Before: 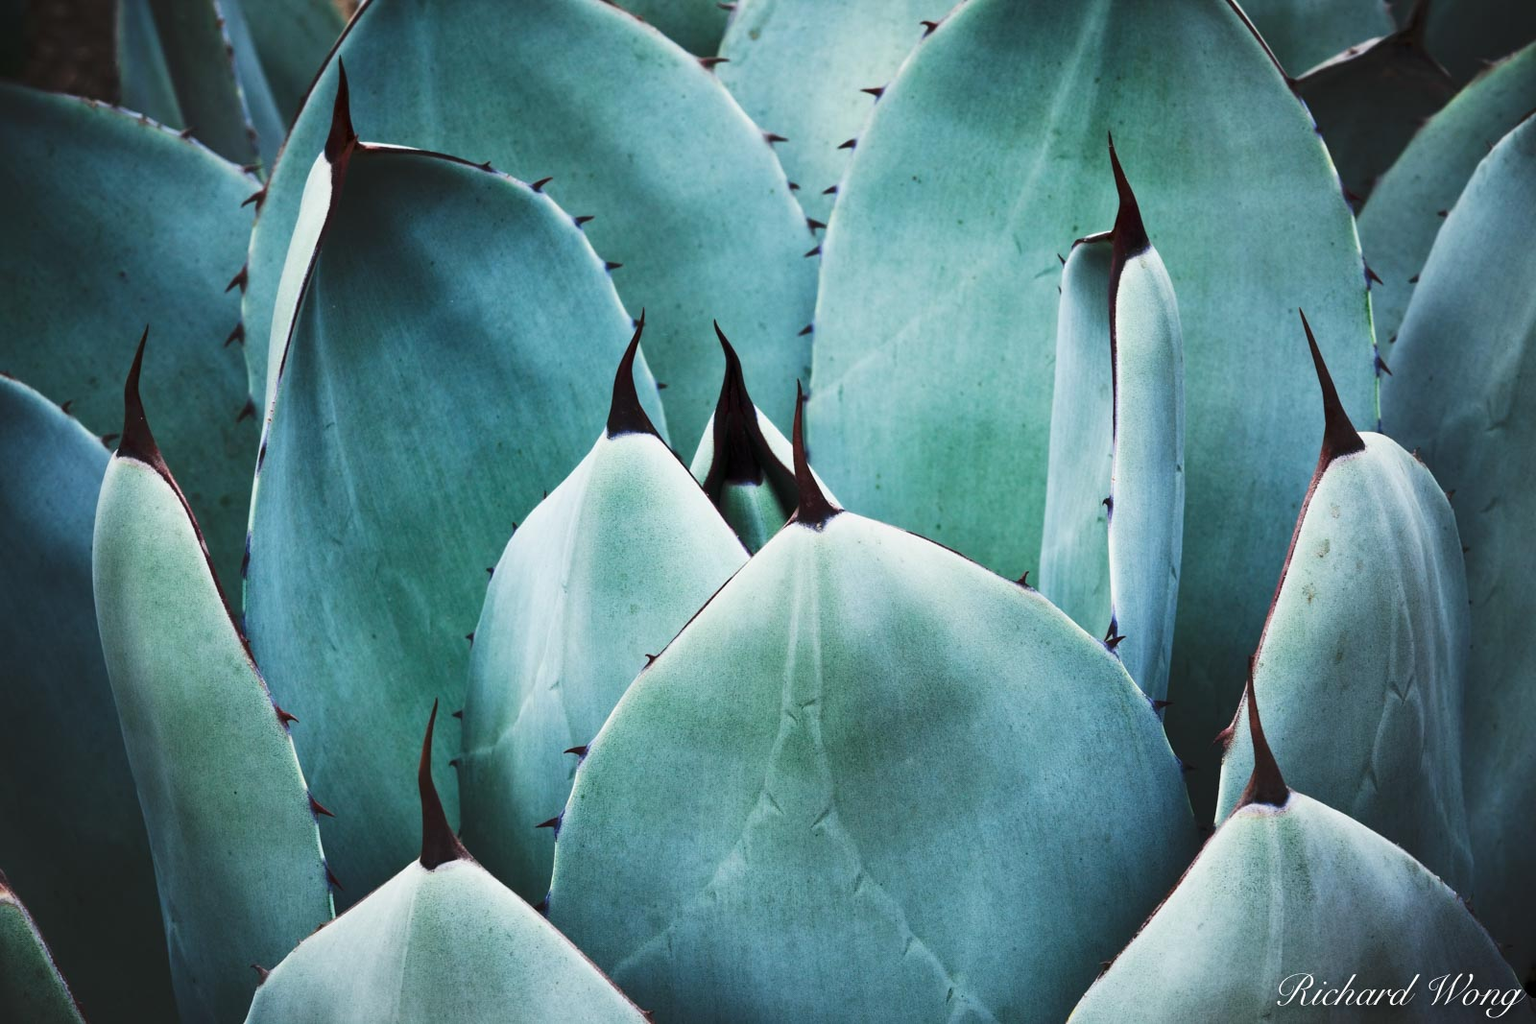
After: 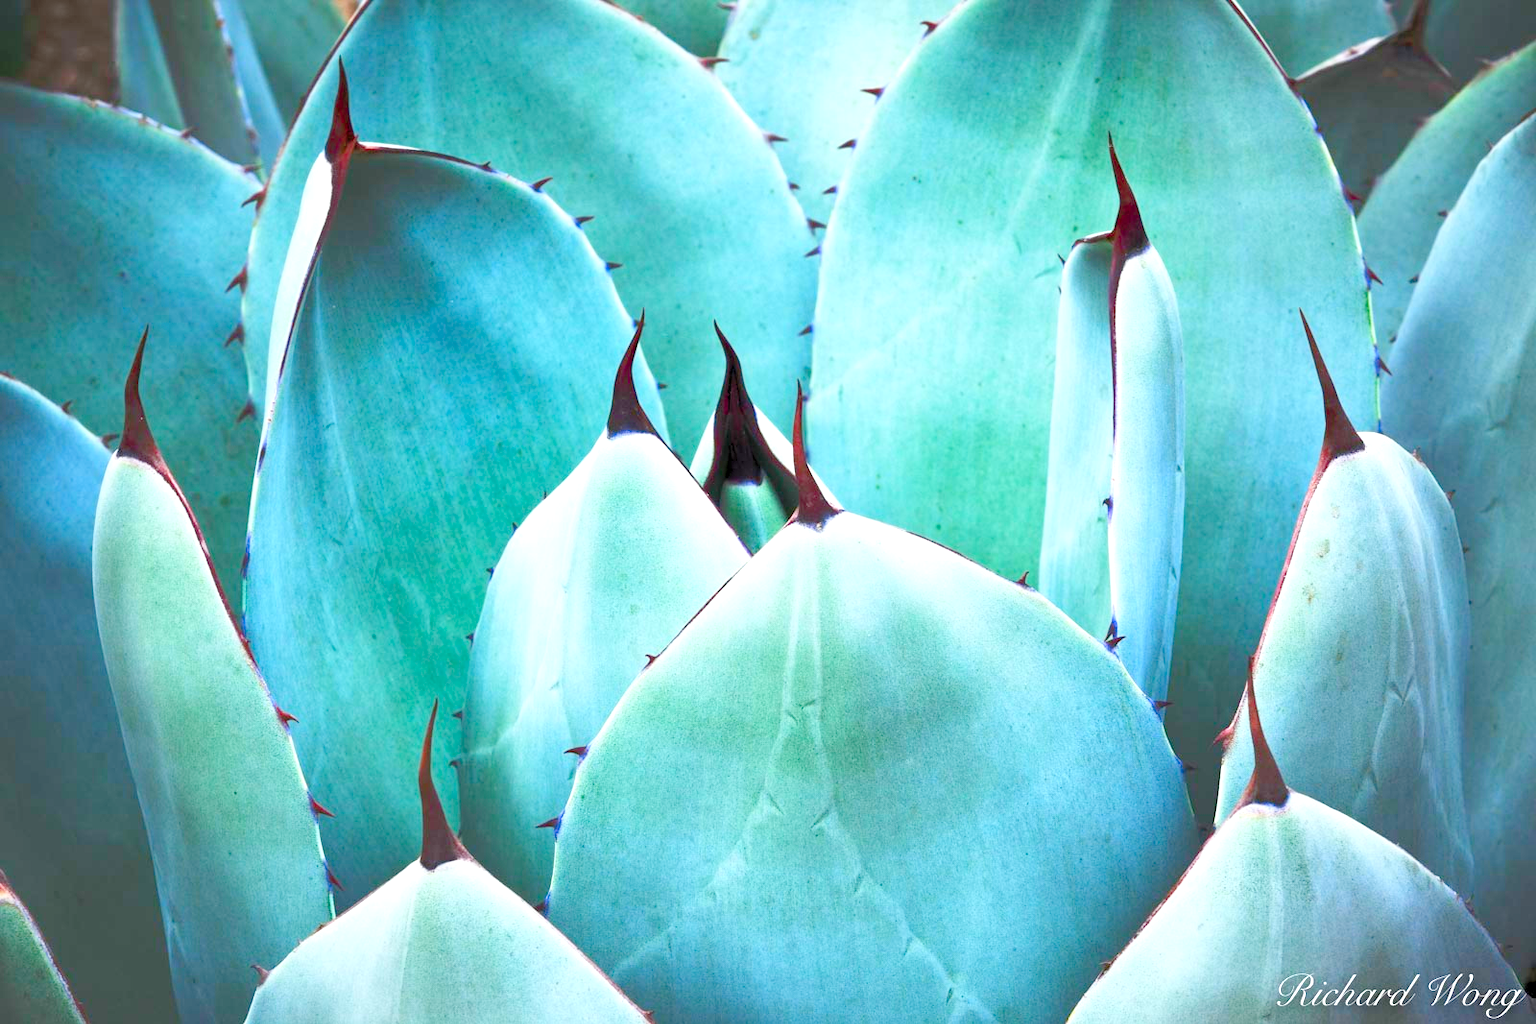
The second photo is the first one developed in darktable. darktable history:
levels: levels [0.008, 0.318, 0.836]
color balance rgb: shadows lift › hue 85.81°, perceptual saturation grading › global saturation 14.884%
